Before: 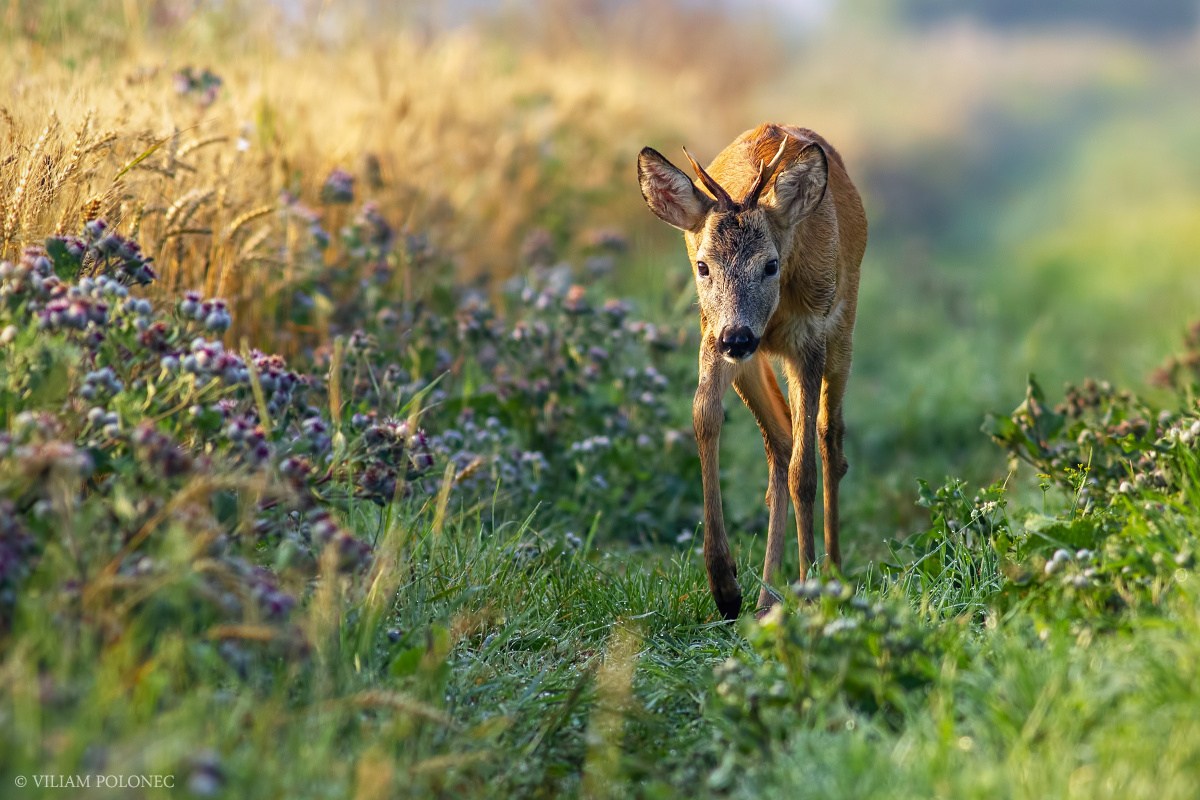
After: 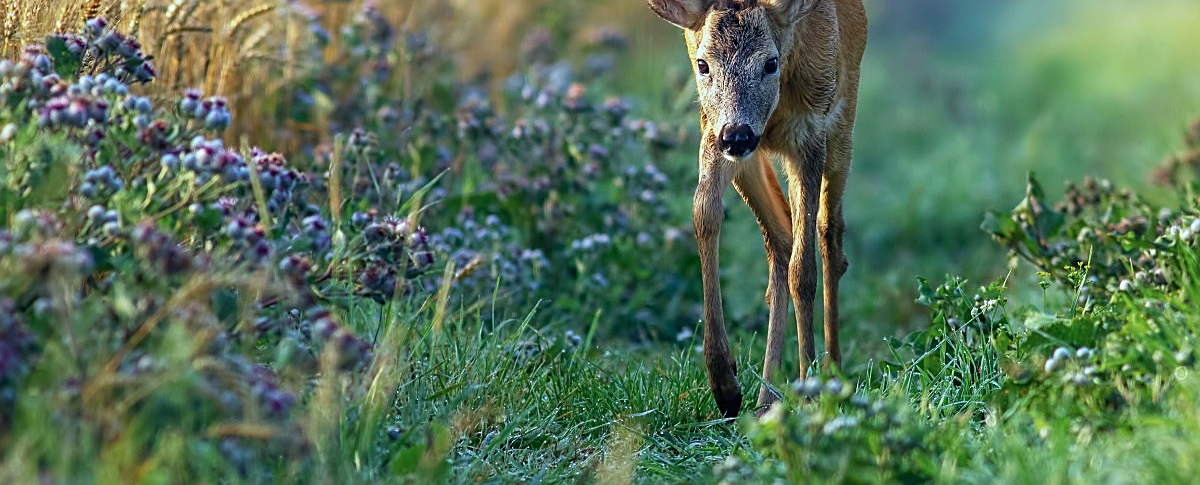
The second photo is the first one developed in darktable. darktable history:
sharpen: on, module defaults
tone equalizer: on, module defaults
crop and rotate: top 25.357%, bottom 13.942%
base curve: exposure shift 0, preserve colors none
color calibration: illuminant as shot in camera, x 0.383, y 0.38, temperature 3949.15 K, gamut compression 1.66
